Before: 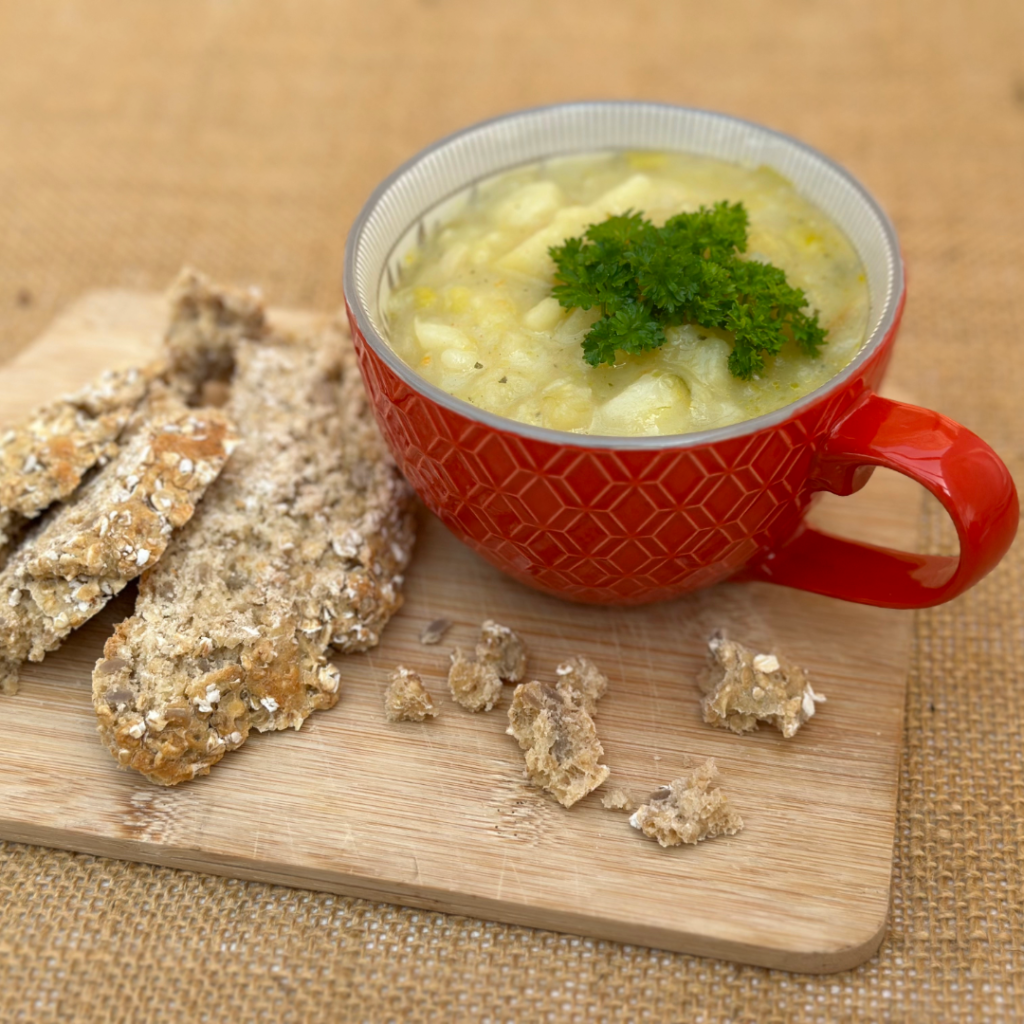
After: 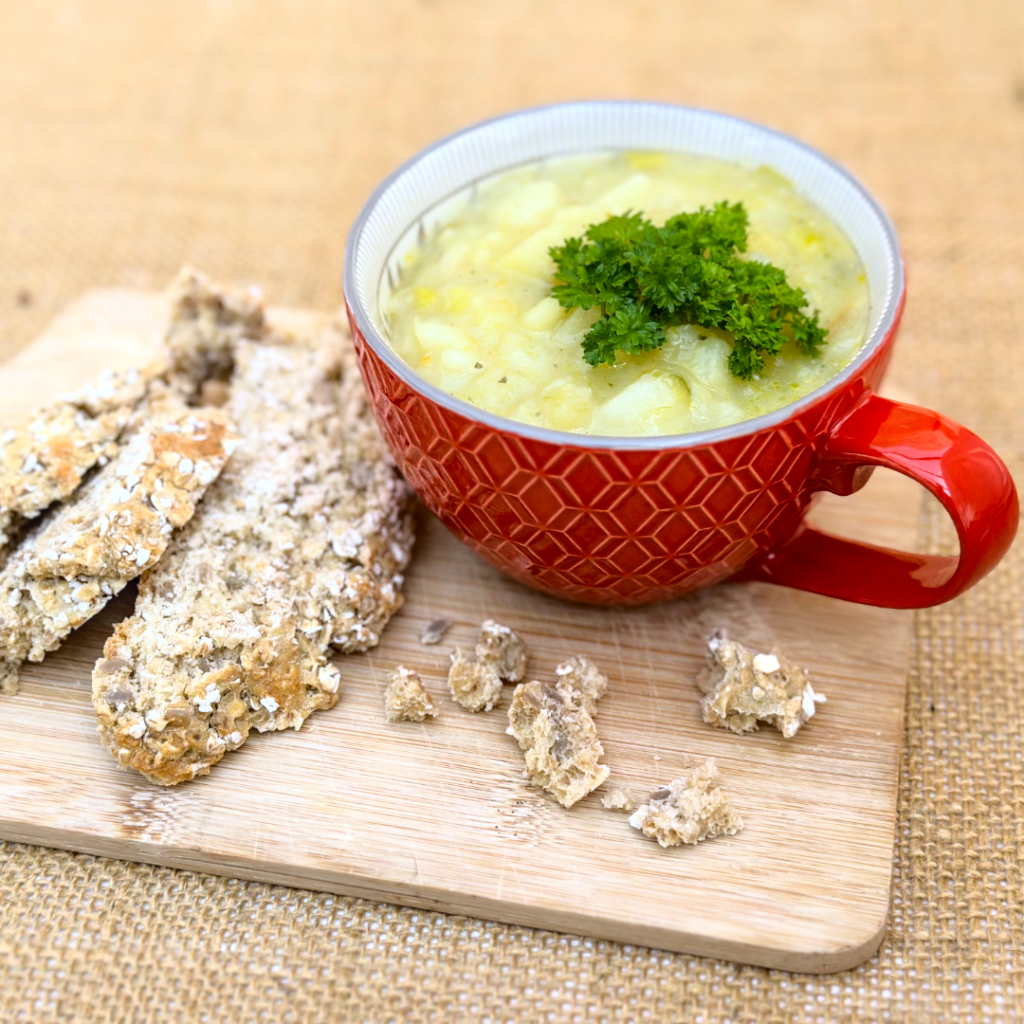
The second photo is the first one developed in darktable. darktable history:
base curve: curves: ch0 [(0, 0) (0.028, 0.03) (0.121, 0.232) (0.46, 0.748) (0.859, 0.968) (1, 1)]
local contrast: on, module defaults
white balance: red 0.948, green 1.02, blue 1.176
